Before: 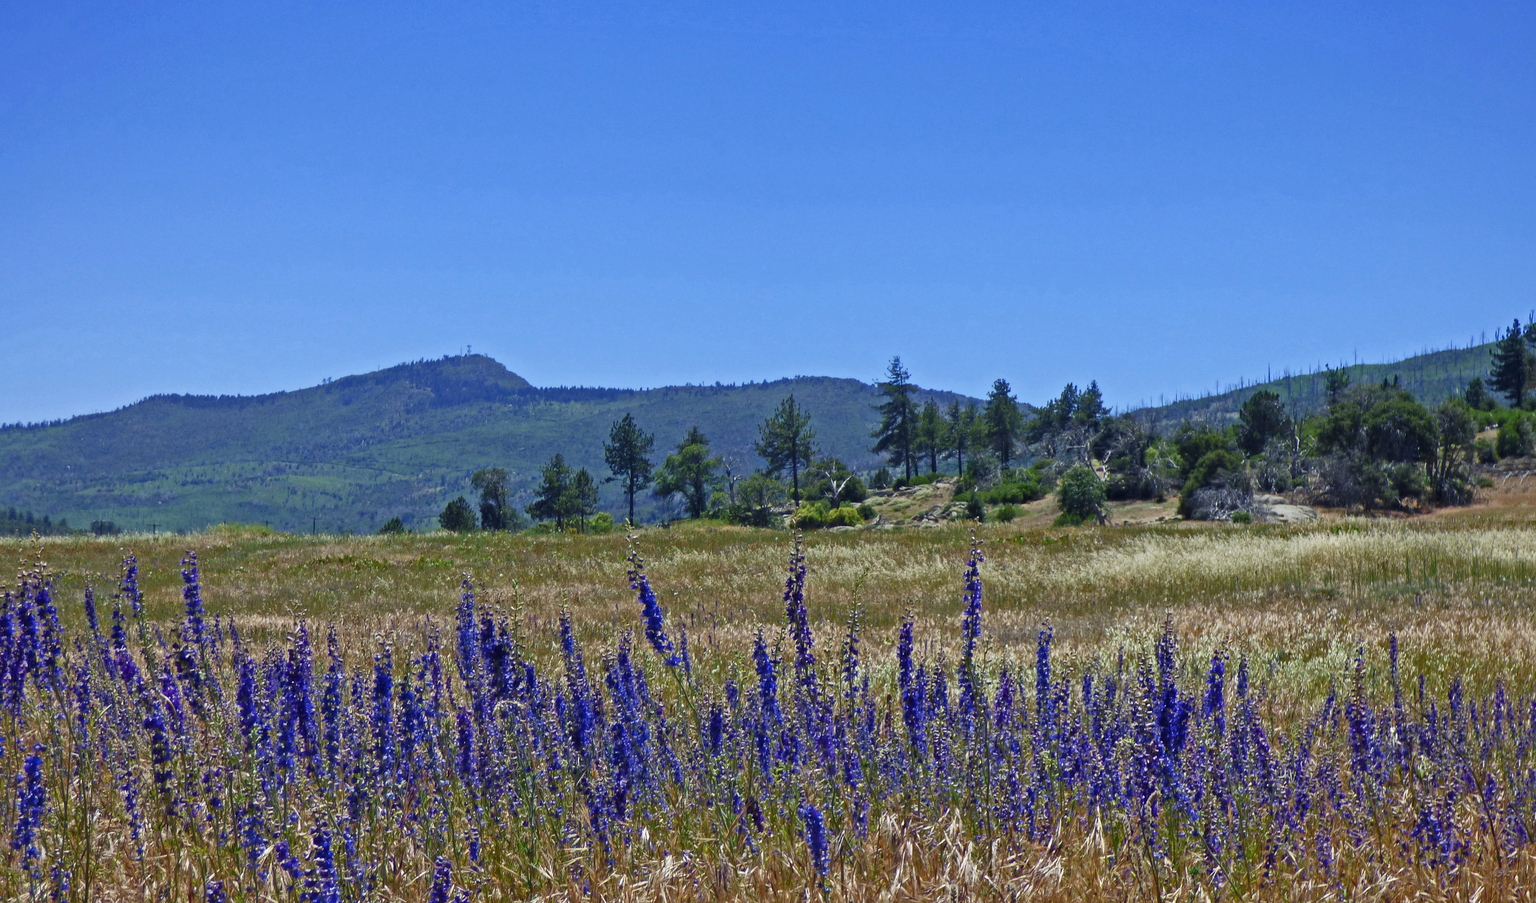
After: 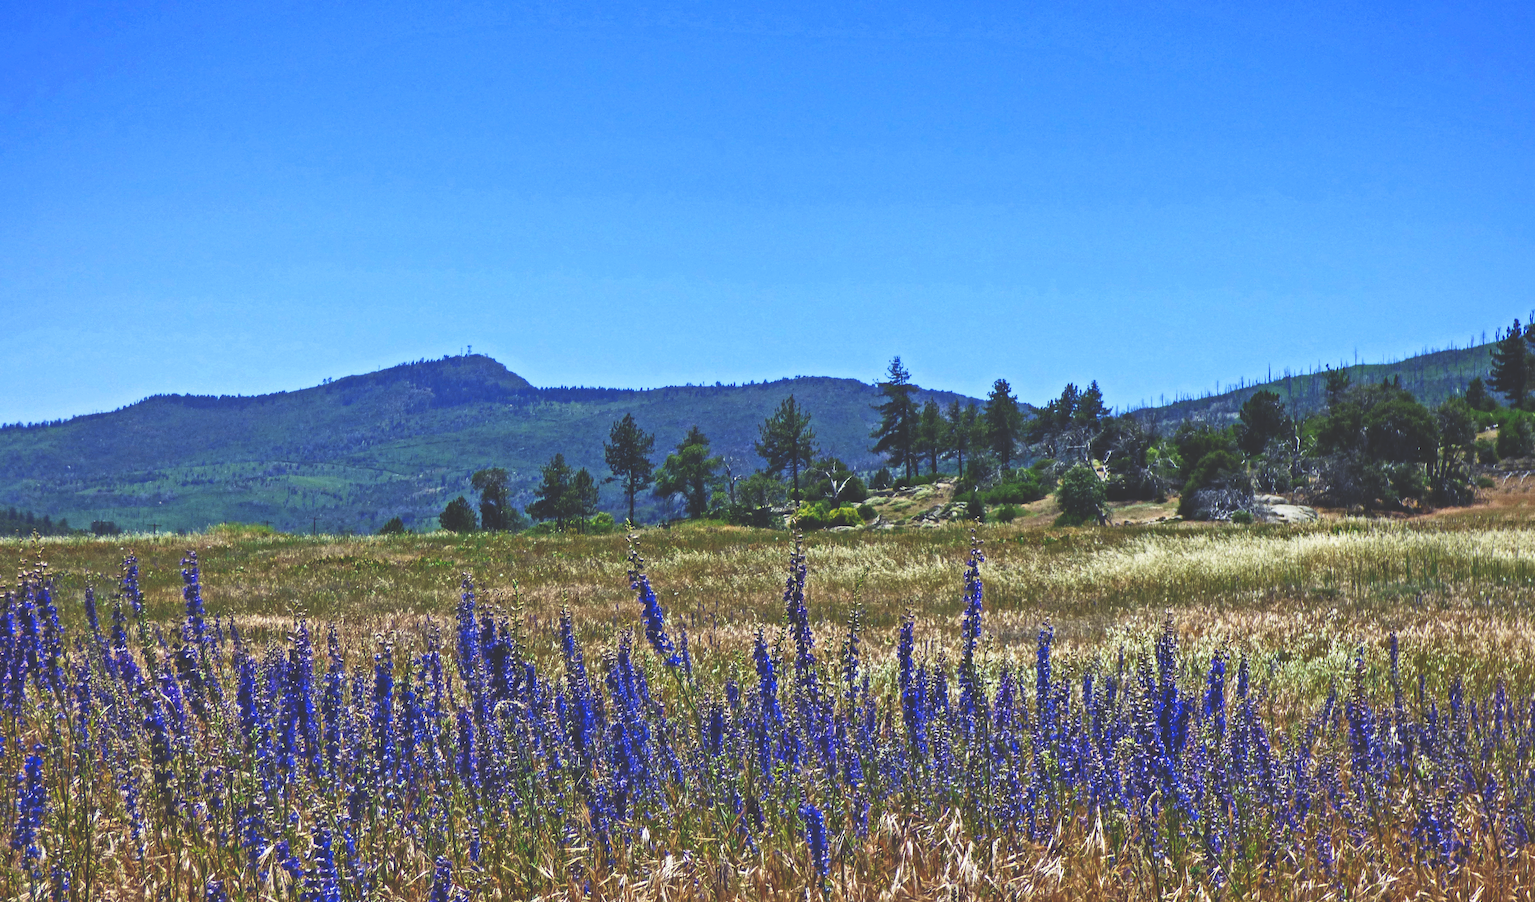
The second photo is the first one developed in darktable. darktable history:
local contrast: highlights 61%, shadows 106%, detail 107%, midtone range 0.529
base curve: curves: ch0 [(0, 0.036) (0.007, 0.037) (0.604, 0.887) (1, 1)], preserve colors none
